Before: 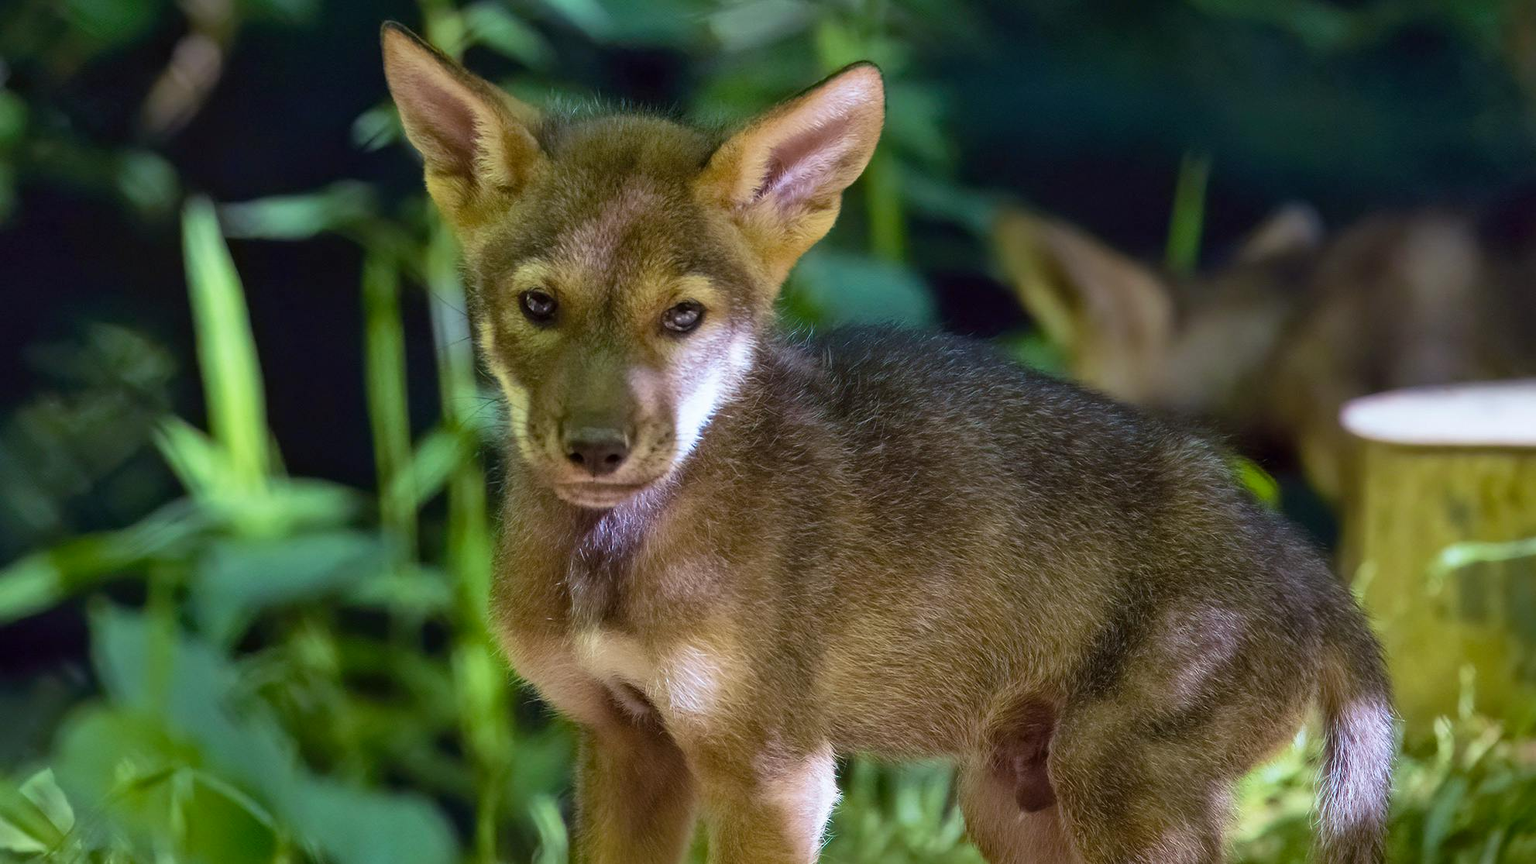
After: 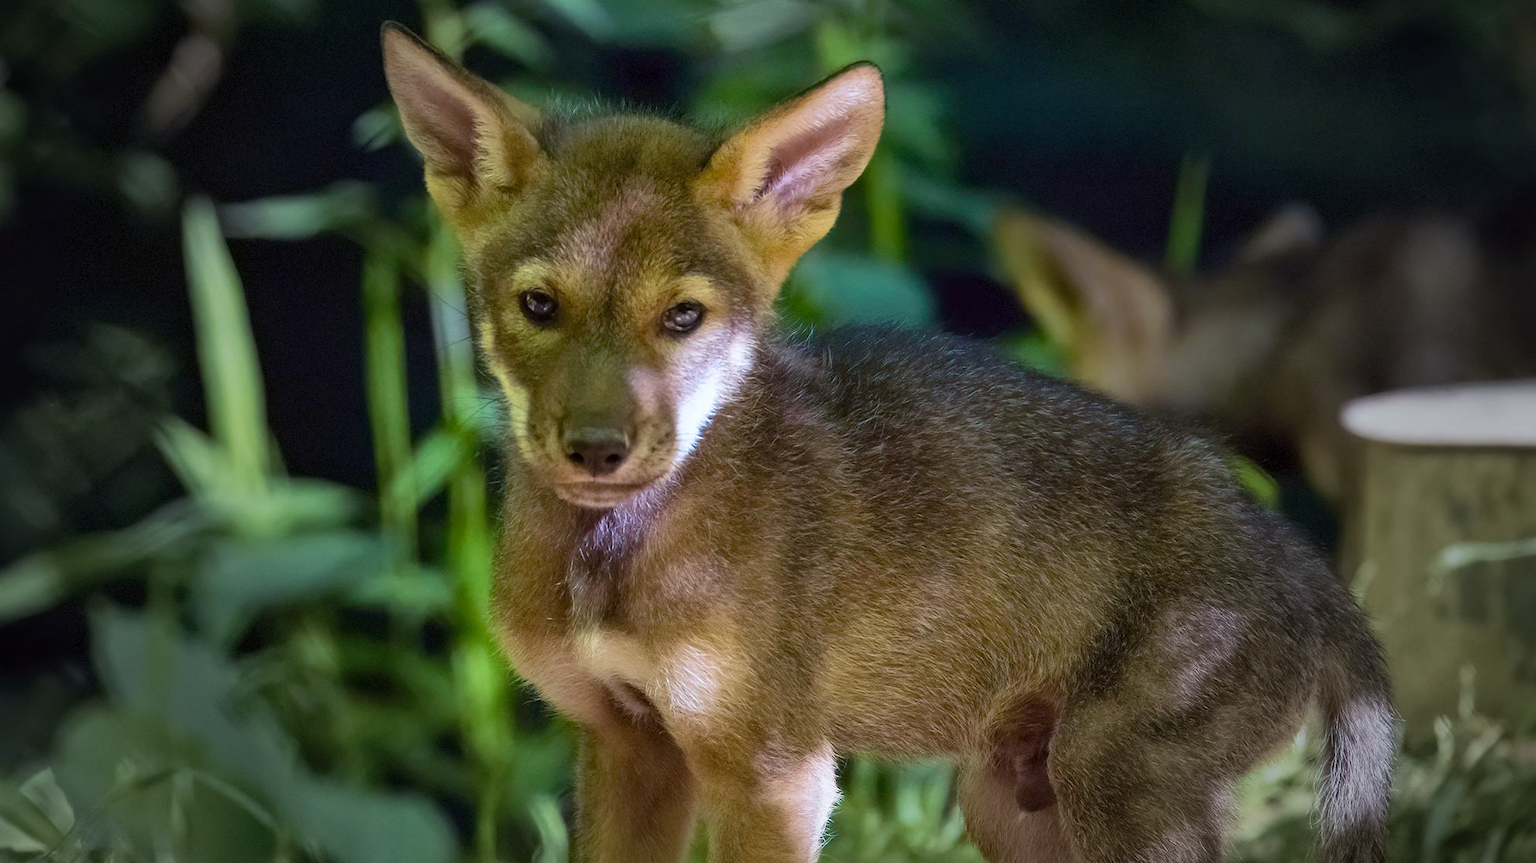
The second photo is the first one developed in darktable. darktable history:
vignetting: fall-off start 34.12%, fall-off radius 64.57%, width/height ratio 0.959, dithering 8-bit output
contrast brightness saturation: contrast 0.038, saturation 0.067
